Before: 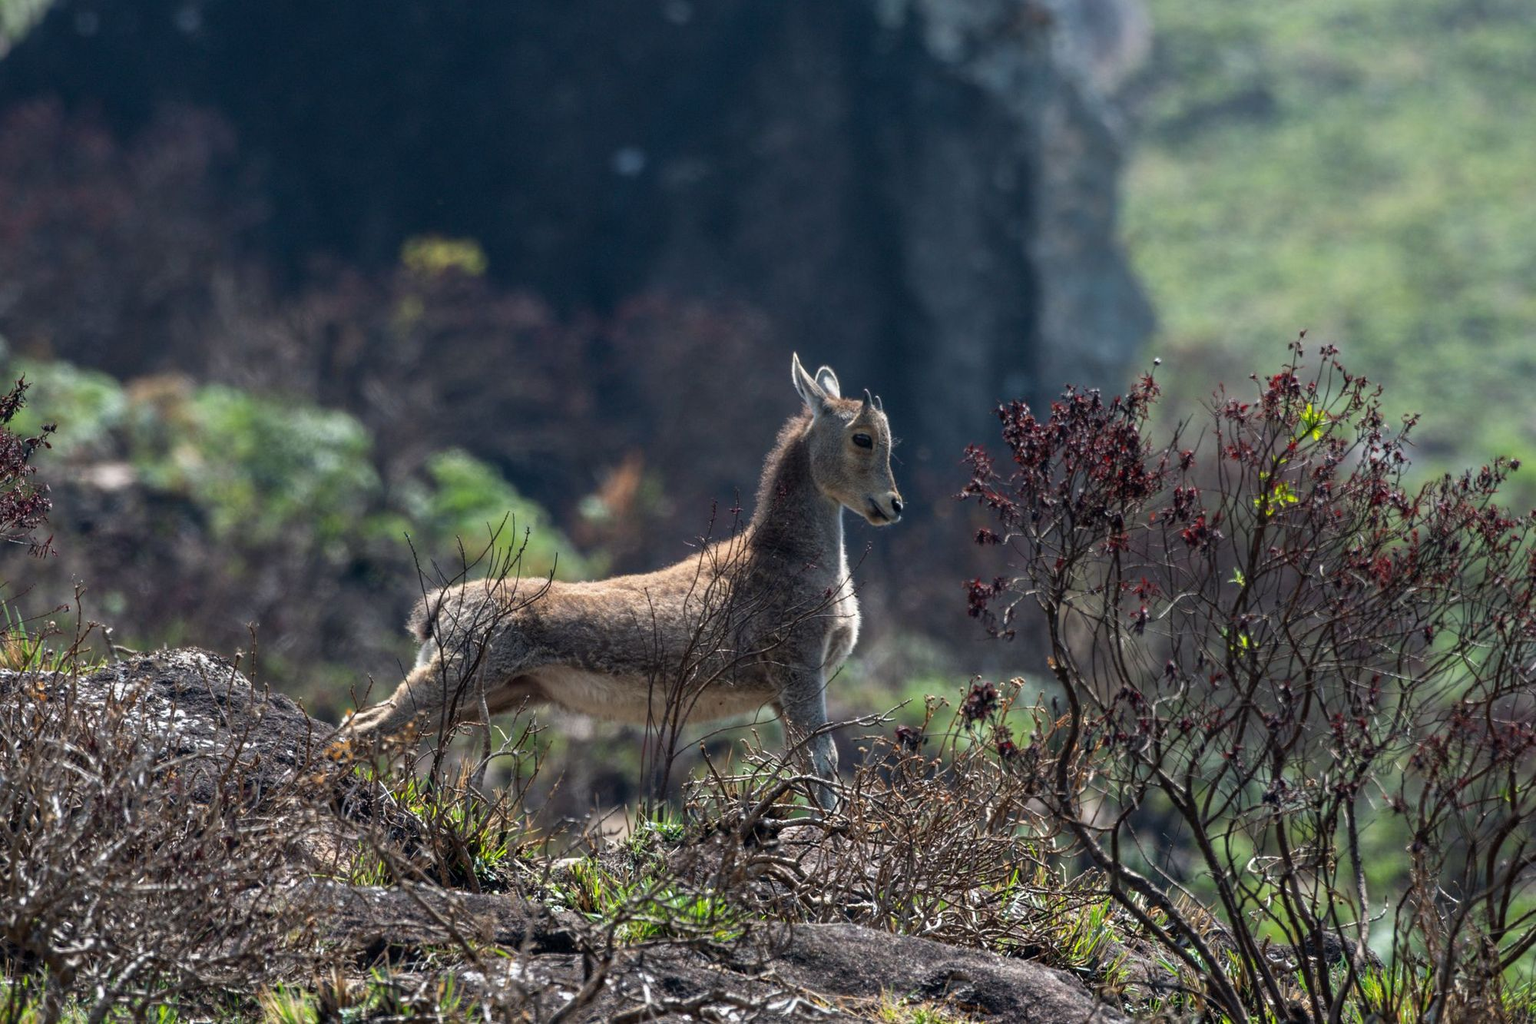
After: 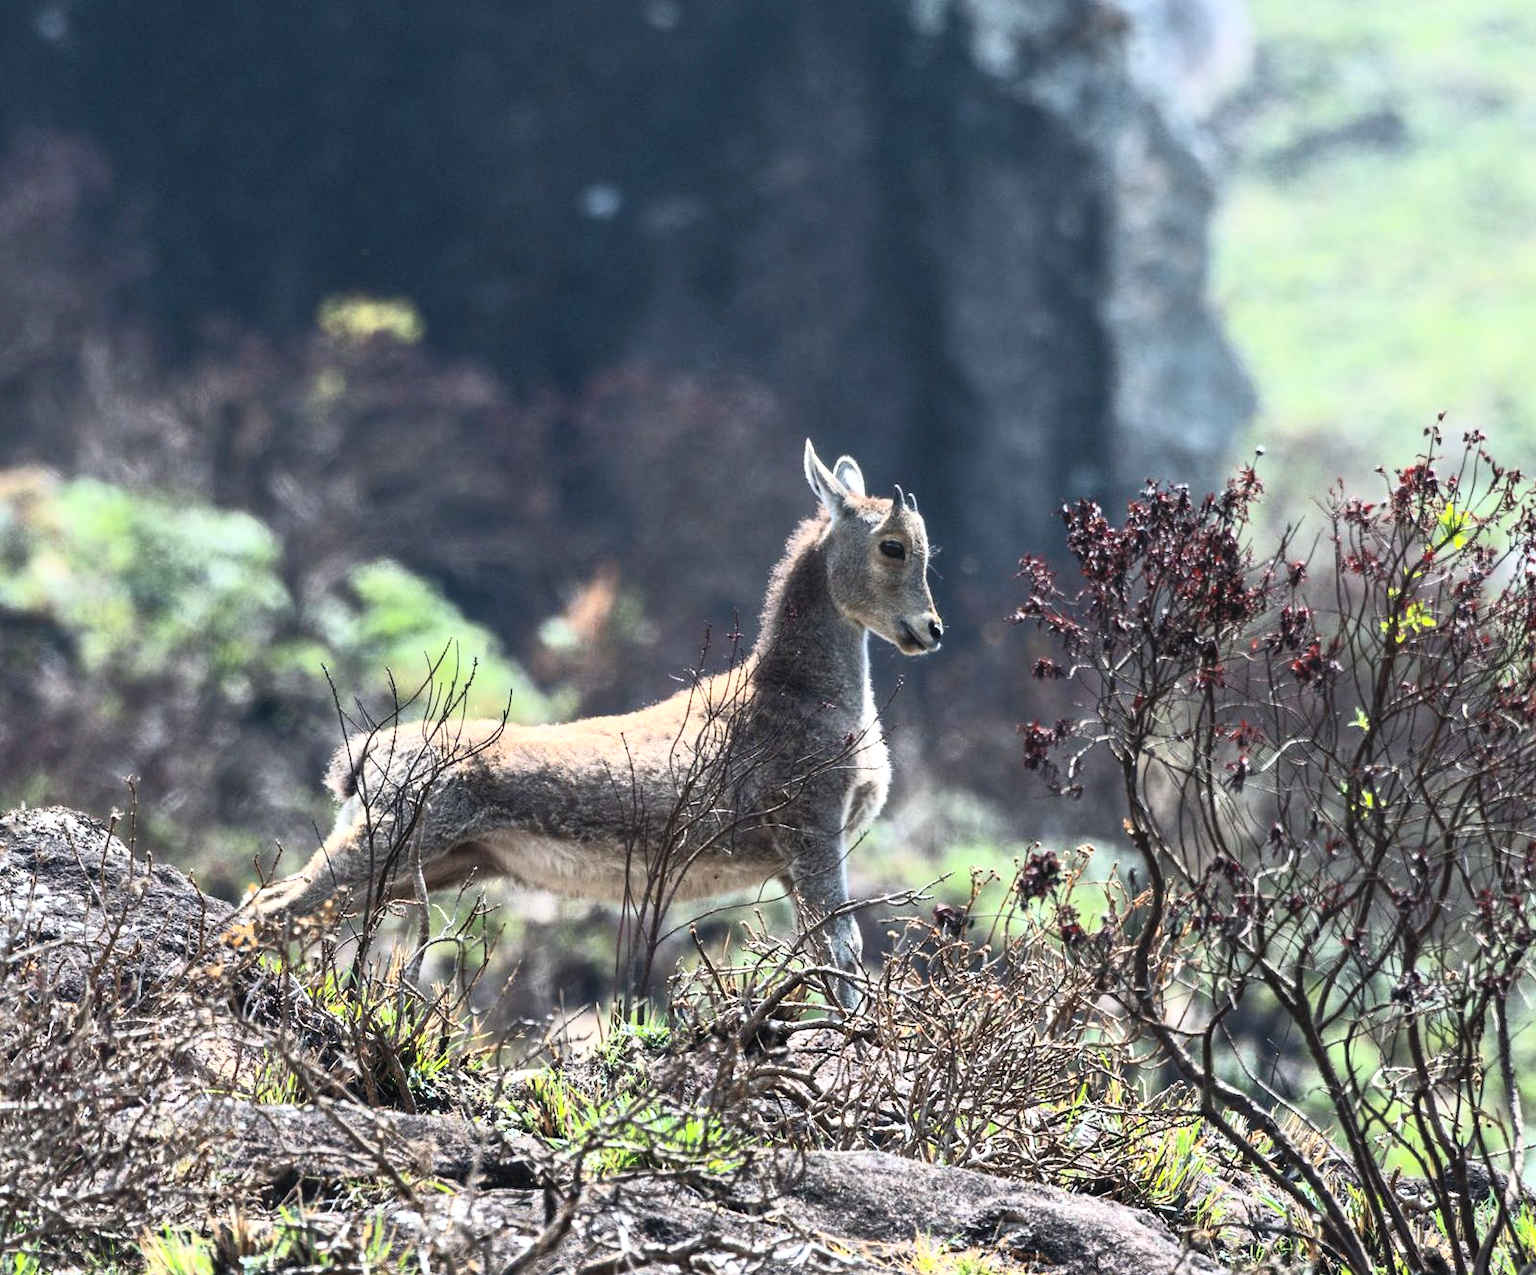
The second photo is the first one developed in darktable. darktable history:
tone equalizer: -8 EV -0.417 EV, -7 EV -0.389 EV, -6 EV -0.333 EV, -5 EV -0.222 EV, -3 EV 0.222 EV, -2 EV 0.333 EV, -1 EV 0.389 EV, +0 EV 0.417 EV, edges refinement/feathering 500, mask exposure compensation -1.25 EV, preserve details no
exposure: exposure 0.197 EV, compensate highlight preservation false
crop and rotate: left 9.597%, right 10.195%
white balance: red 0.982, blue 1.018
contrast brightness saturation: contrast 0.39, brightness 0.53
